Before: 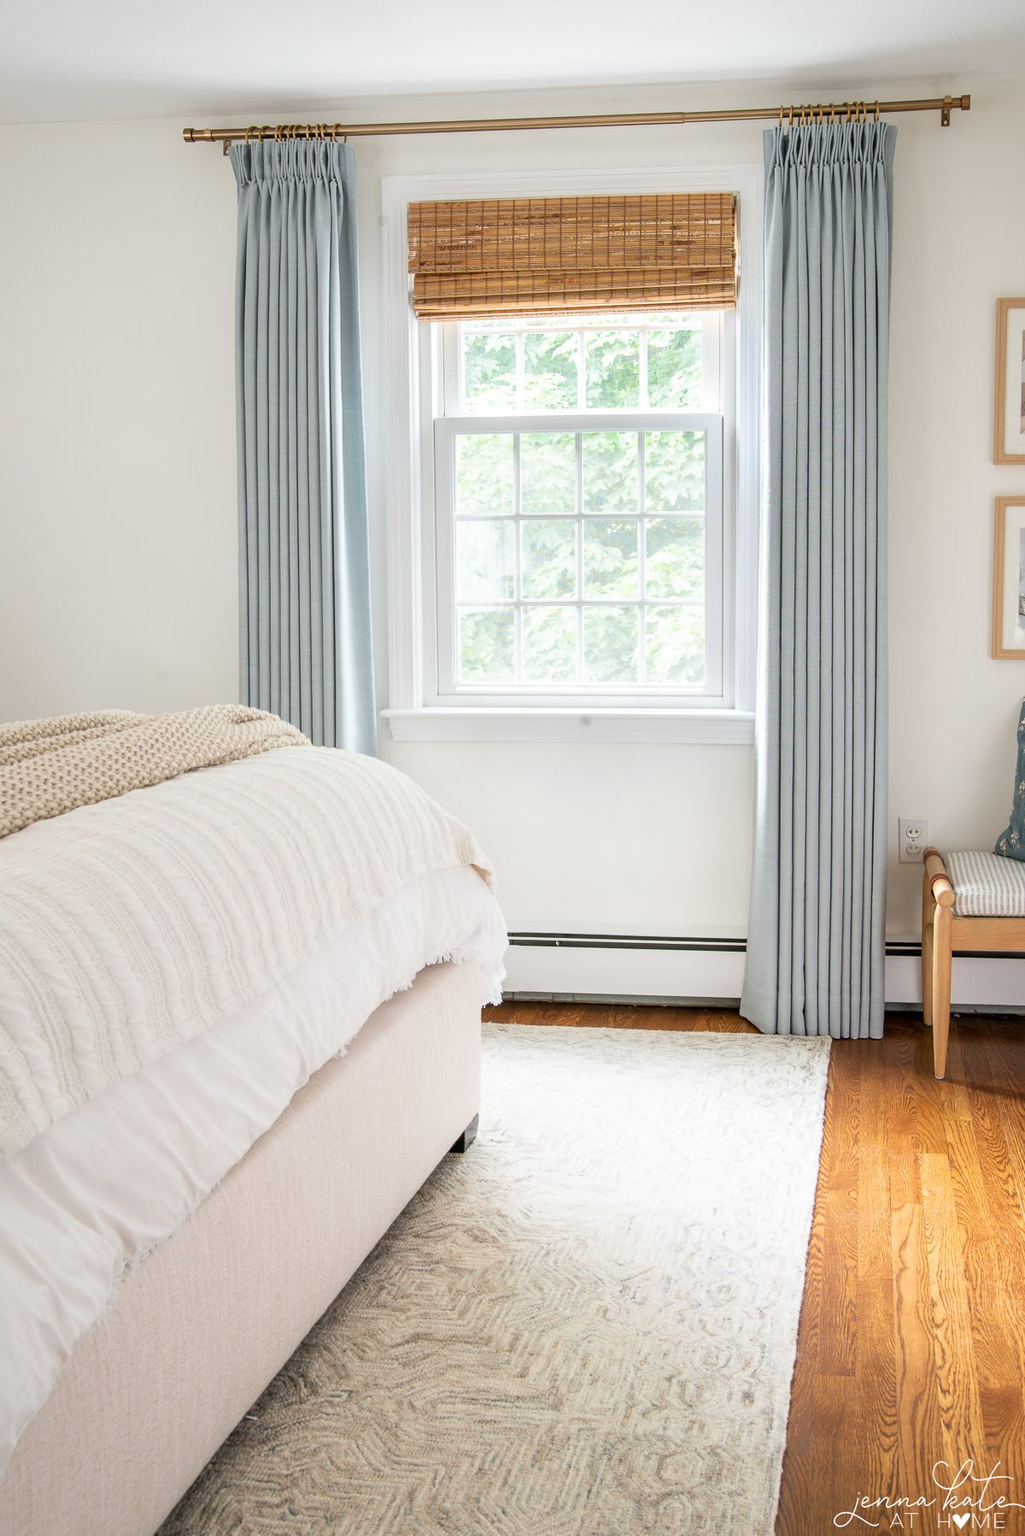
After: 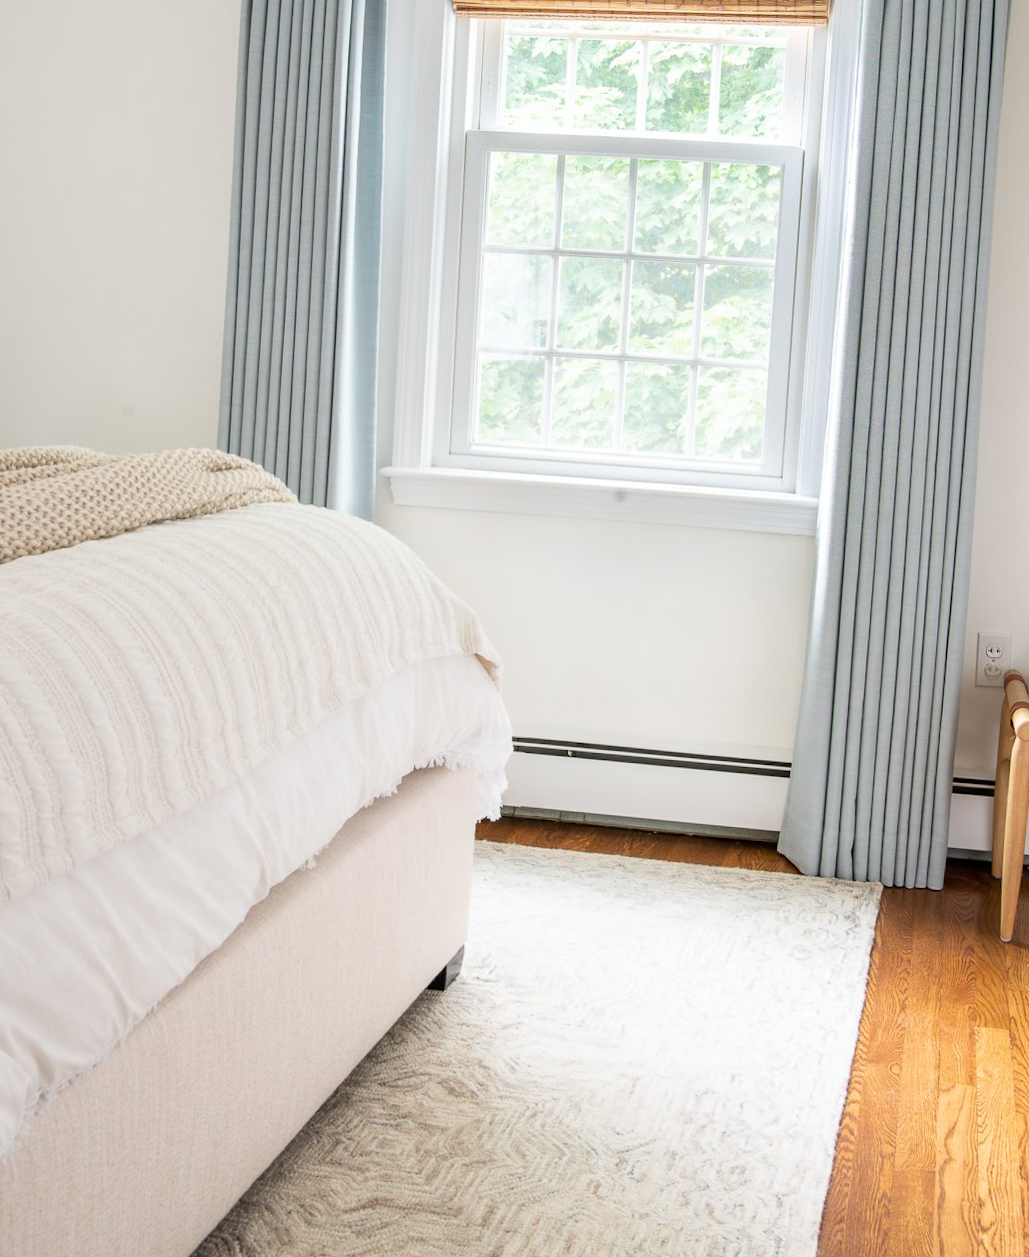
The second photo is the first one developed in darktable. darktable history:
crop and rotate: angle -3.82°, left 9.746%, top 20.951%, right 12.085%, bottom 11.94%
